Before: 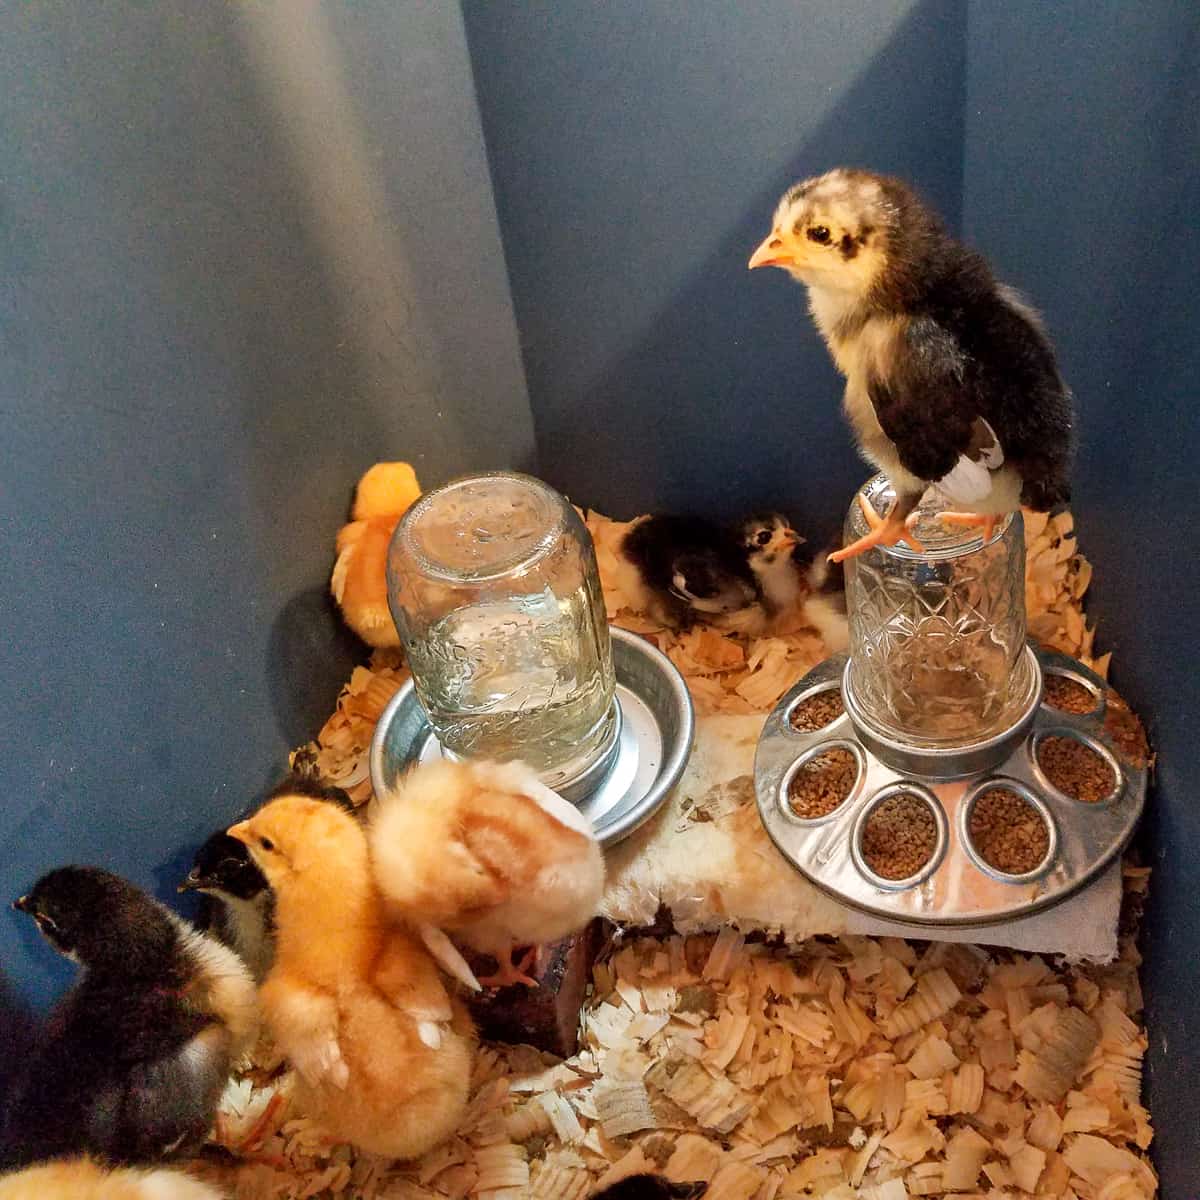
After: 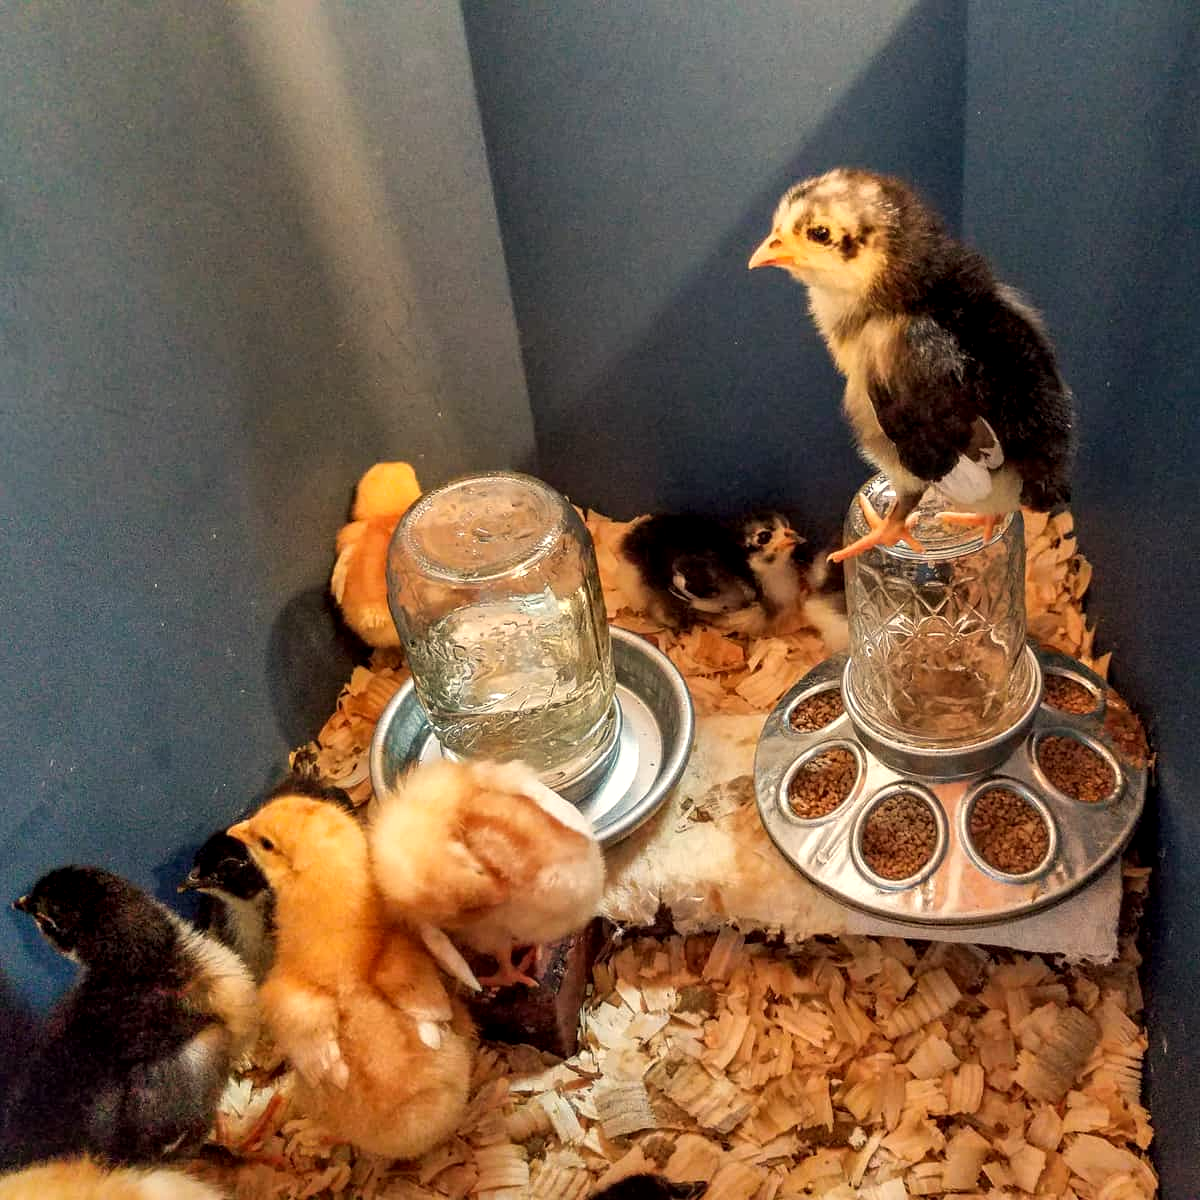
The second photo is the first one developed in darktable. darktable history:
local contrast: detail 130%
white balance: red 1.045, blue 0.932
